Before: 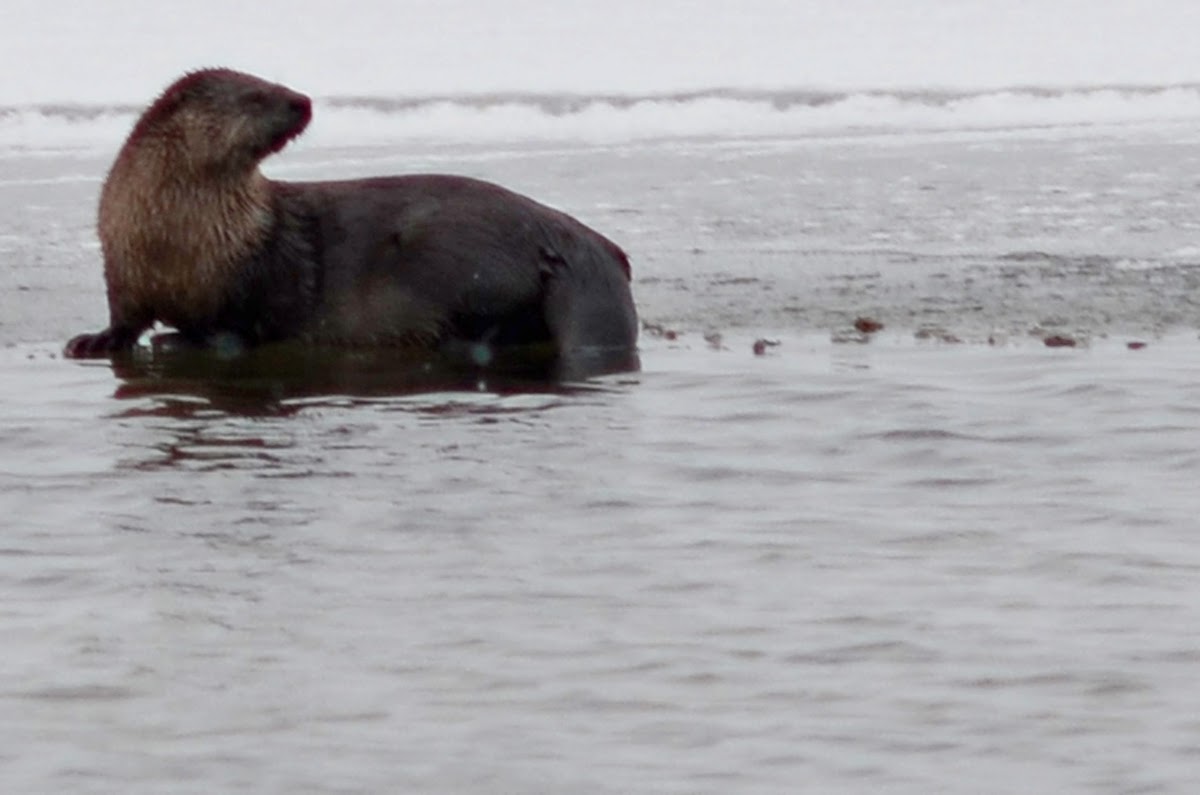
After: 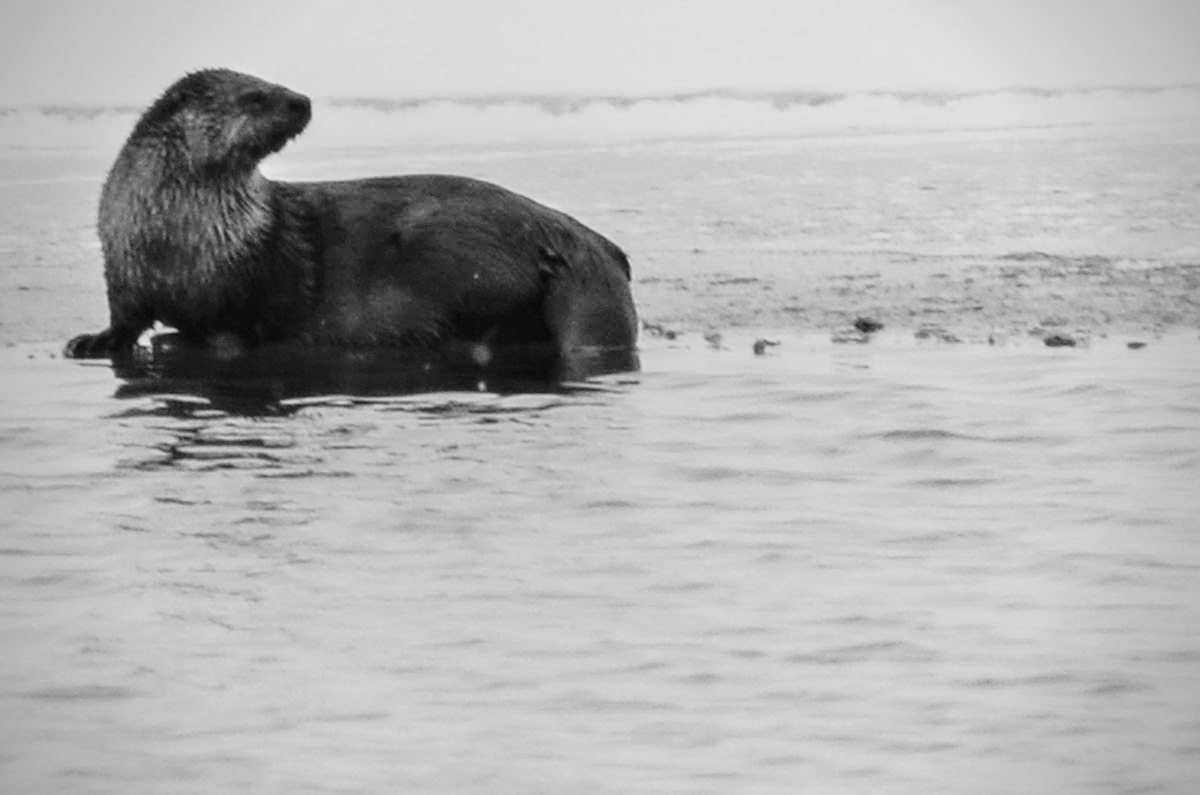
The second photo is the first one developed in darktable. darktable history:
haze removal: strength -0.05
base curve: curves: ch0 [(0, 0) (0.028, 0.03) (0.121, 0.232) (0.46, 0.748) (0.859, 0.968) (1, 1)], preserve colors none
monochrome: a 26.22, b 42.67, size 0.8
sharpen: radius 1.272, amount 0.305, threshold 0
vignetting: saturation 0, unbound false
local contrast: on, module defaults
